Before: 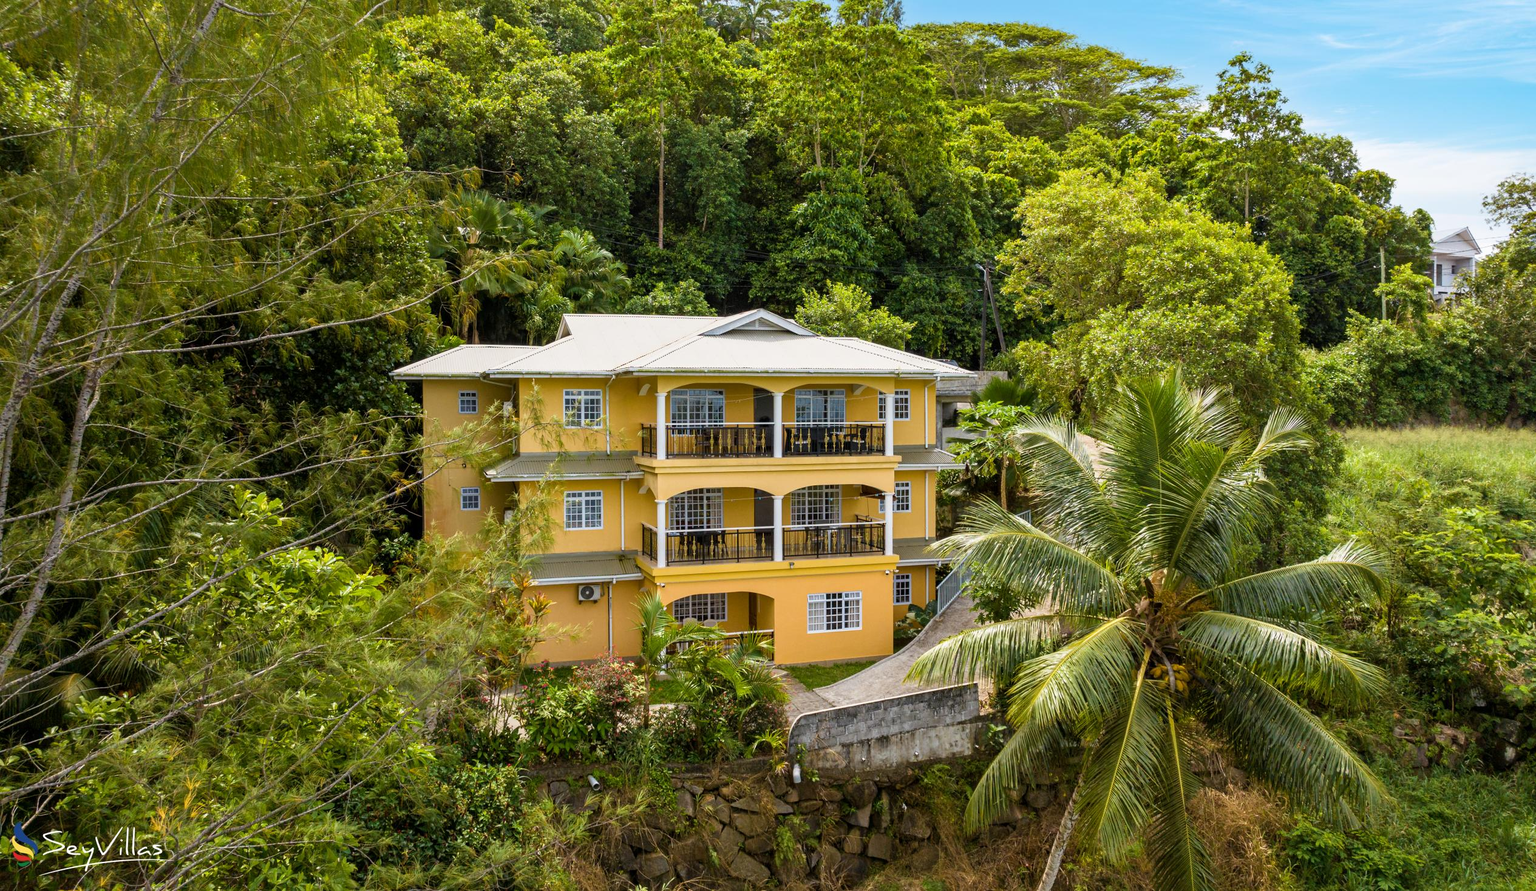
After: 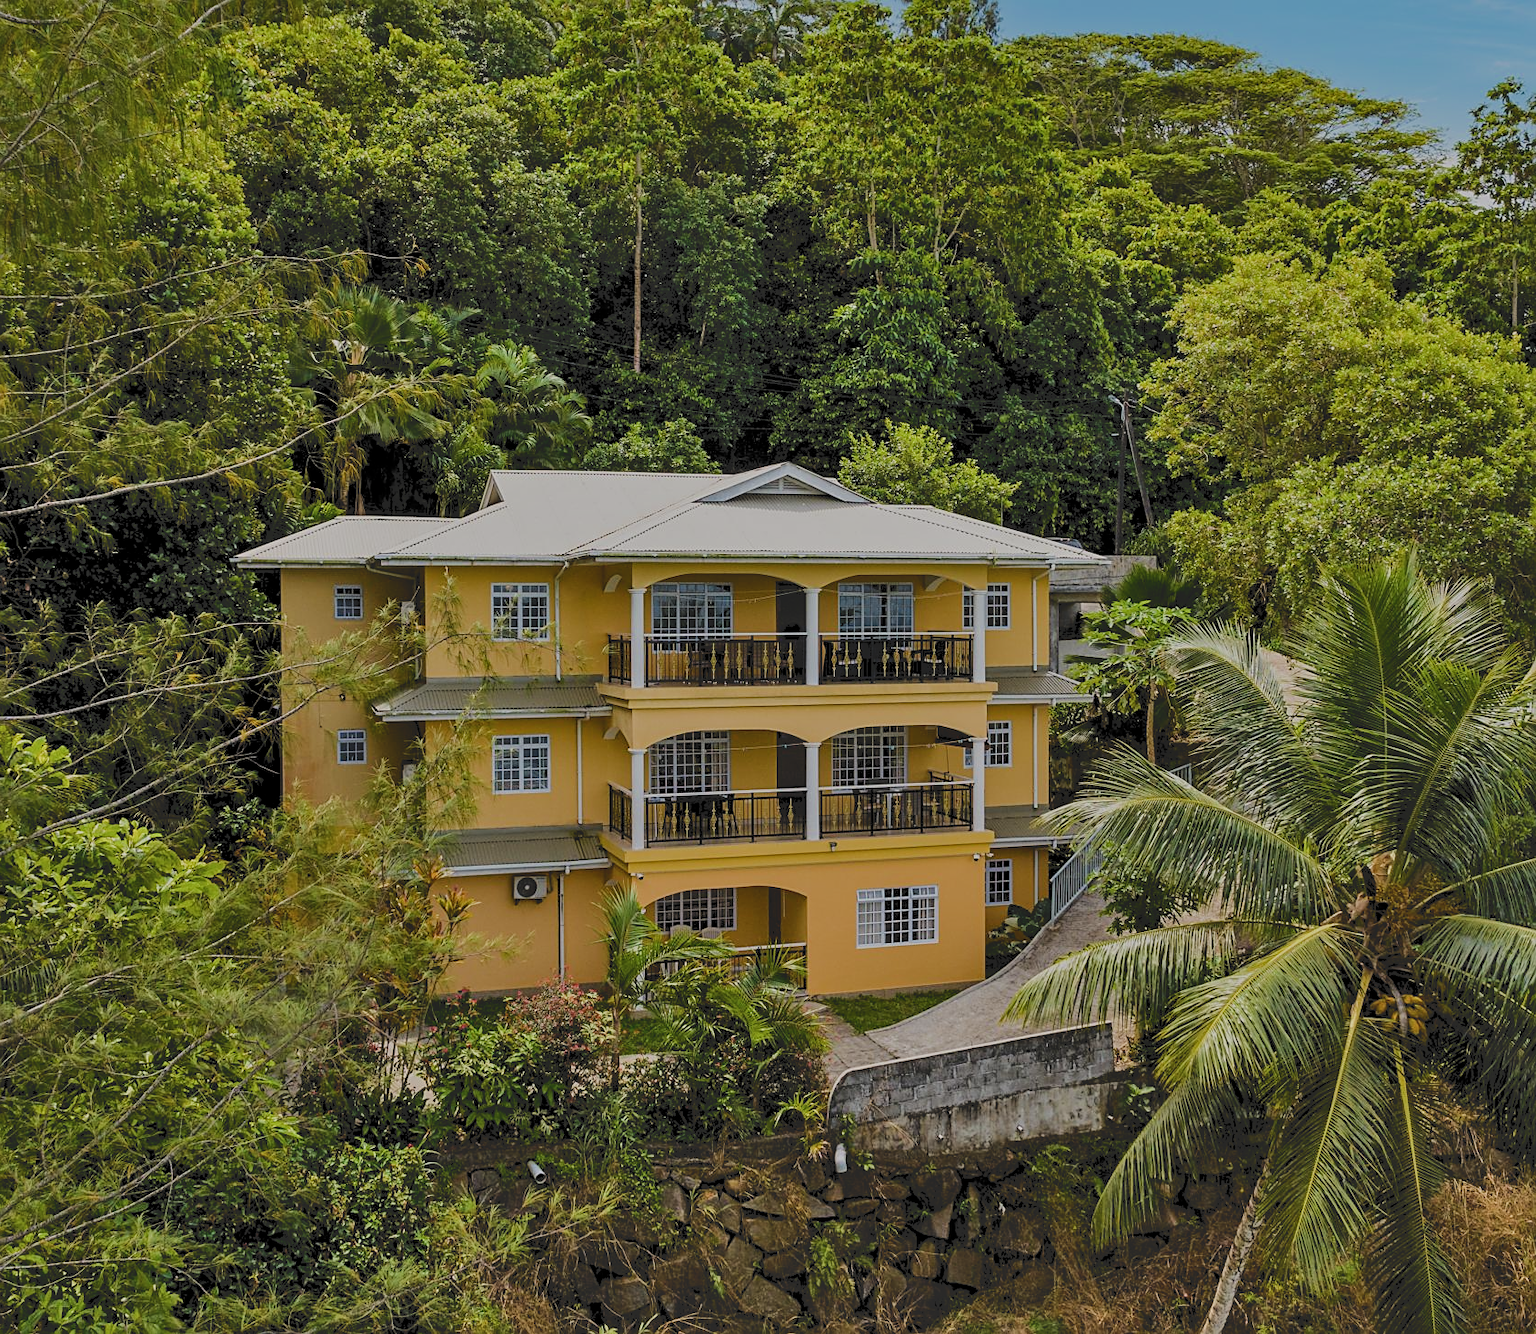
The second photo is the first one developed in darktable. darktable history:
filmic rgb: middle gray luminance 28.9%, black relative exposure -10.31 EV, white relative exposure 5.48 EV, threshold 5.95 EV, target black luminance 0%, hardness 3.97, latitude 1.32%, contrast 1.121, highlights saturation mix 4.82%, shadows ↔ highlights balance 14.92%, add noise in highlights 0.001, preserve chrominance max RGB, color science v3 (2019), use custom middle-gray values true, contrast in highlights soft, enable highlight reconstruction true
sharpen: on, module defaults
shadows and highlights: soften with gaussian
tone curve: curves: ch0 [(0, 0) (0.003, 0.126) (0.011, 0.129) (0.025, 0.133) (0.044, 0.143) (0.069, 0.155) (0.1, 0.17) (0.136, 0.189) (0.177, 0.217) (0.224, 0.25) (0.277, 0.293) (0.335, 0.346) (0.399, 0.398) (0.468, 0.456) (0.543, 0.517) (0.623, 0.583) (0.709, 0.659) (0.801, 0.756) (0.898, 0.856) (1, 1)], color space Lab, independent channels, preserve colors none
crop and rotate: left 15.387%, right 17.836%
